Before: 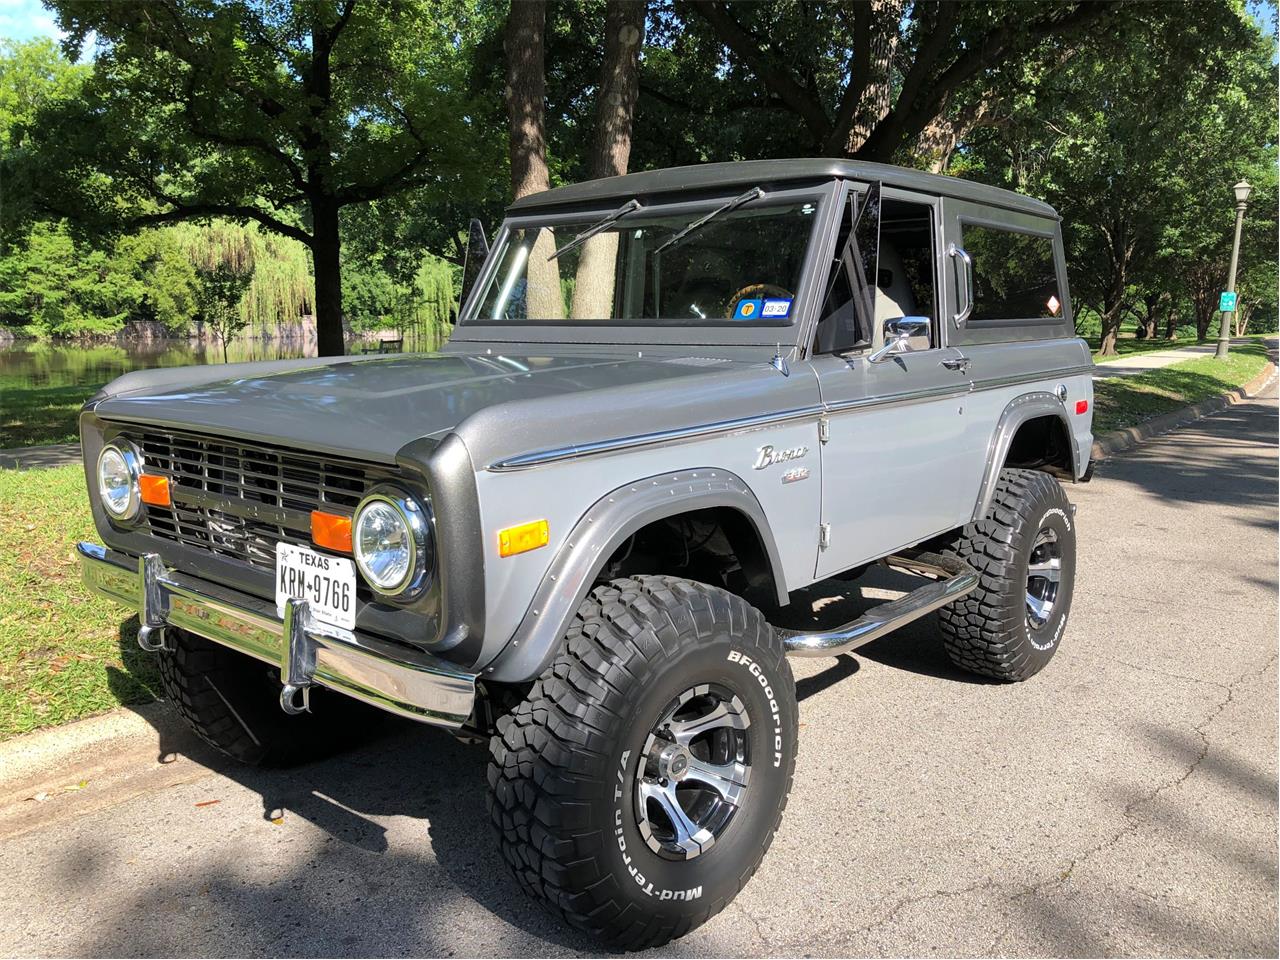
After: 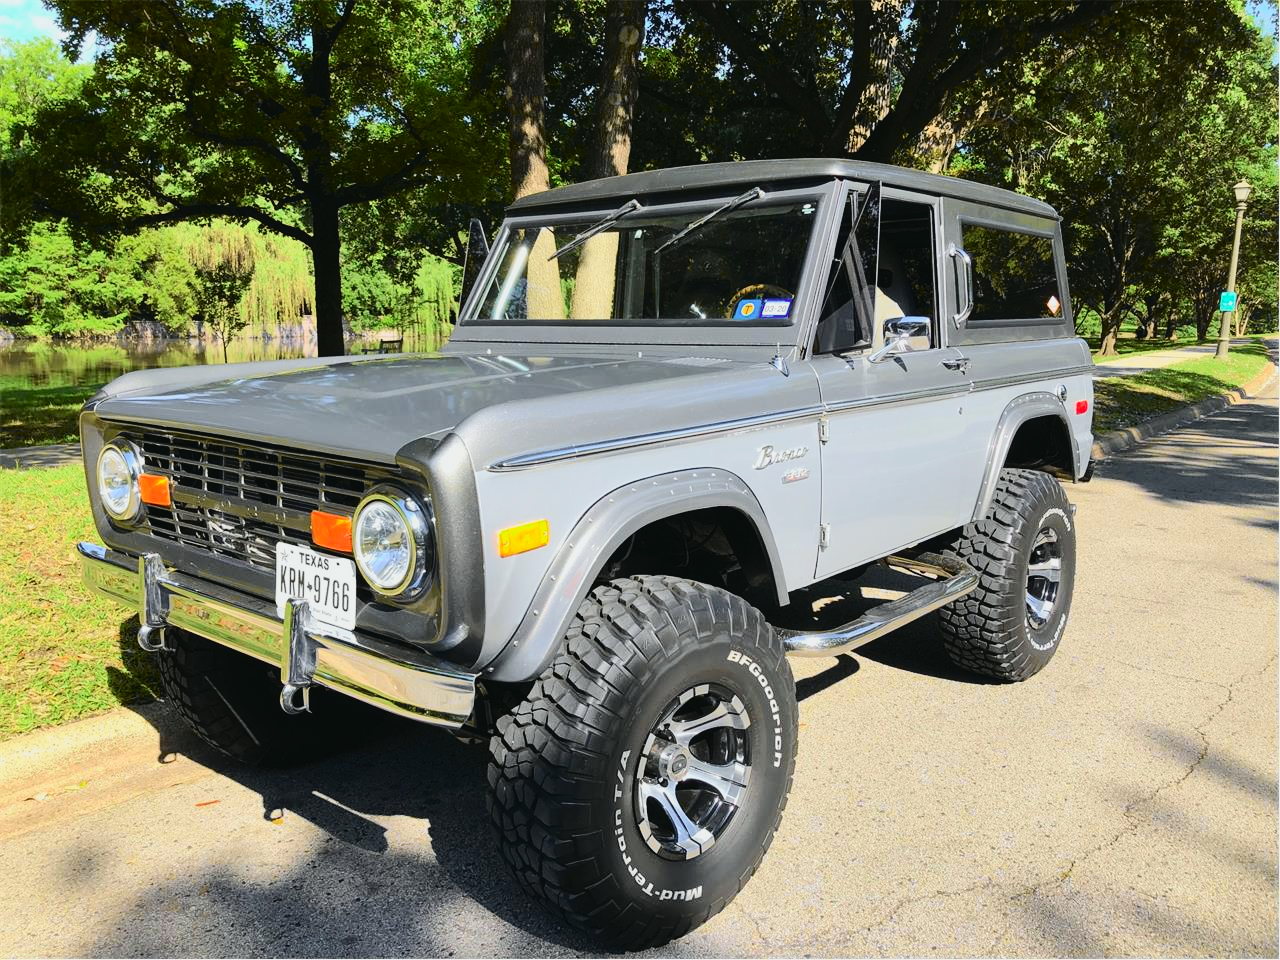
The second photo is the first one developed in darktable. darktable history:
tone curve: curves: ch0 [(0, 0.03) (0.113, 0.087) (0.207, 0.184) (0.515, 0.612) (0.712, 0.793) (1, 0.946)]; ch1 [(0, 0) (0.172, 0.123) (0.317, 0.279) (0.414, 0.382) (0.476, 0.479) (0.505, 0.498) (0.534, 0.534) (0.621, 0.65) (0.709, 0.764) (1, 1)]; ch2 [(0, 0) (0.411, 0.424) (0.505, 0.505) (0.521, 0.524) (0.537, 0.57) (0.65, 0.699) (1, 1)], color space Lab, independent channels, preserve colors none
